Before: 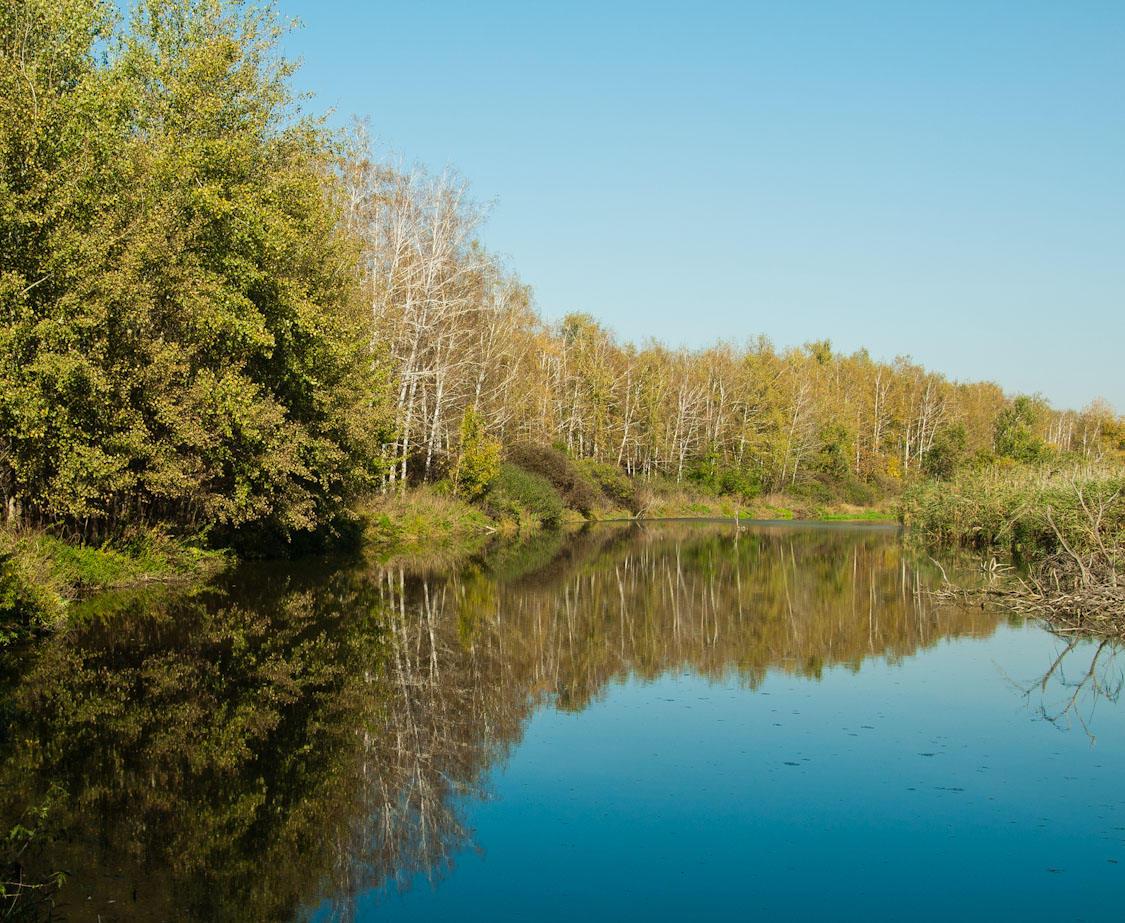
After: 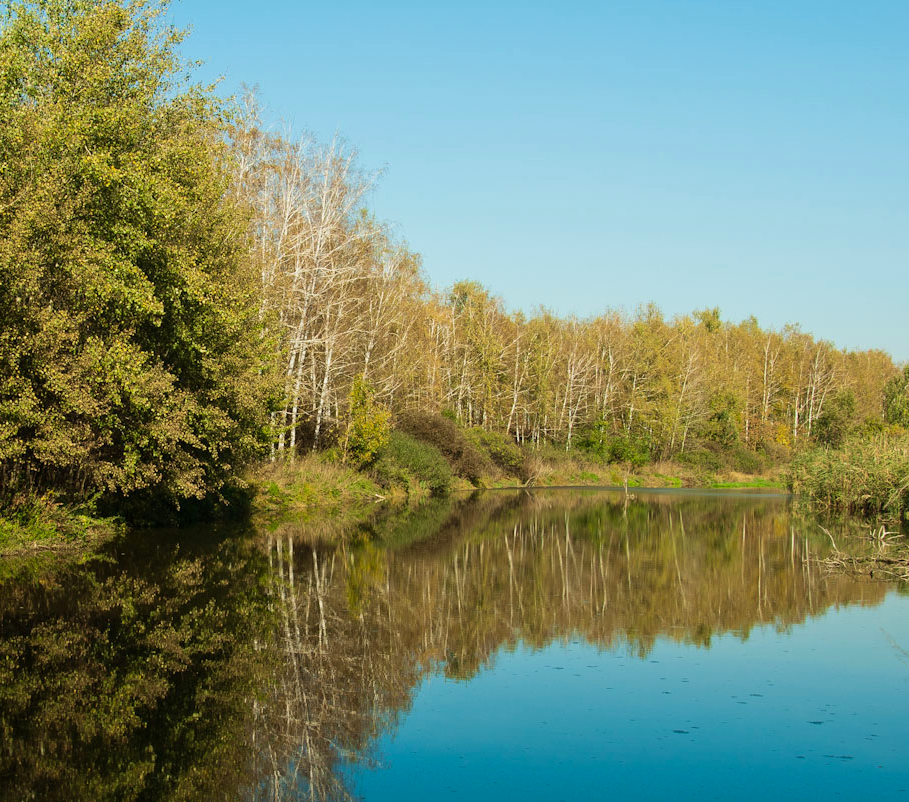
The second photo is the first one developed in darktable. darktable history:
crop: left 9.929%, top 3.475%, right 9.188%, bottom 9.529%
velvia: on, module defaults
